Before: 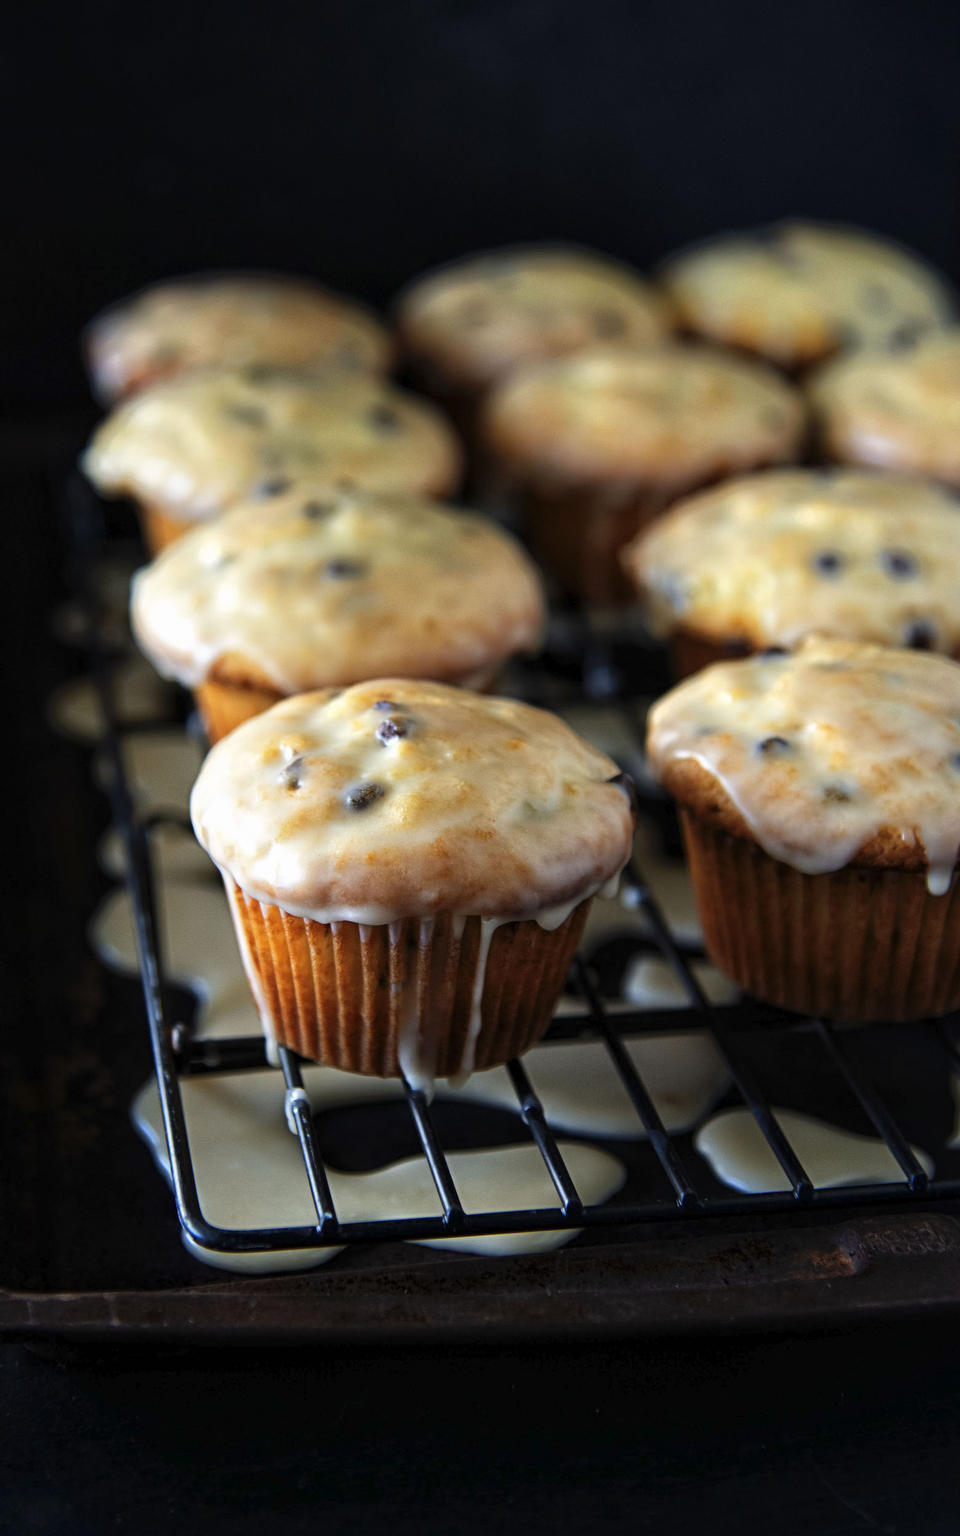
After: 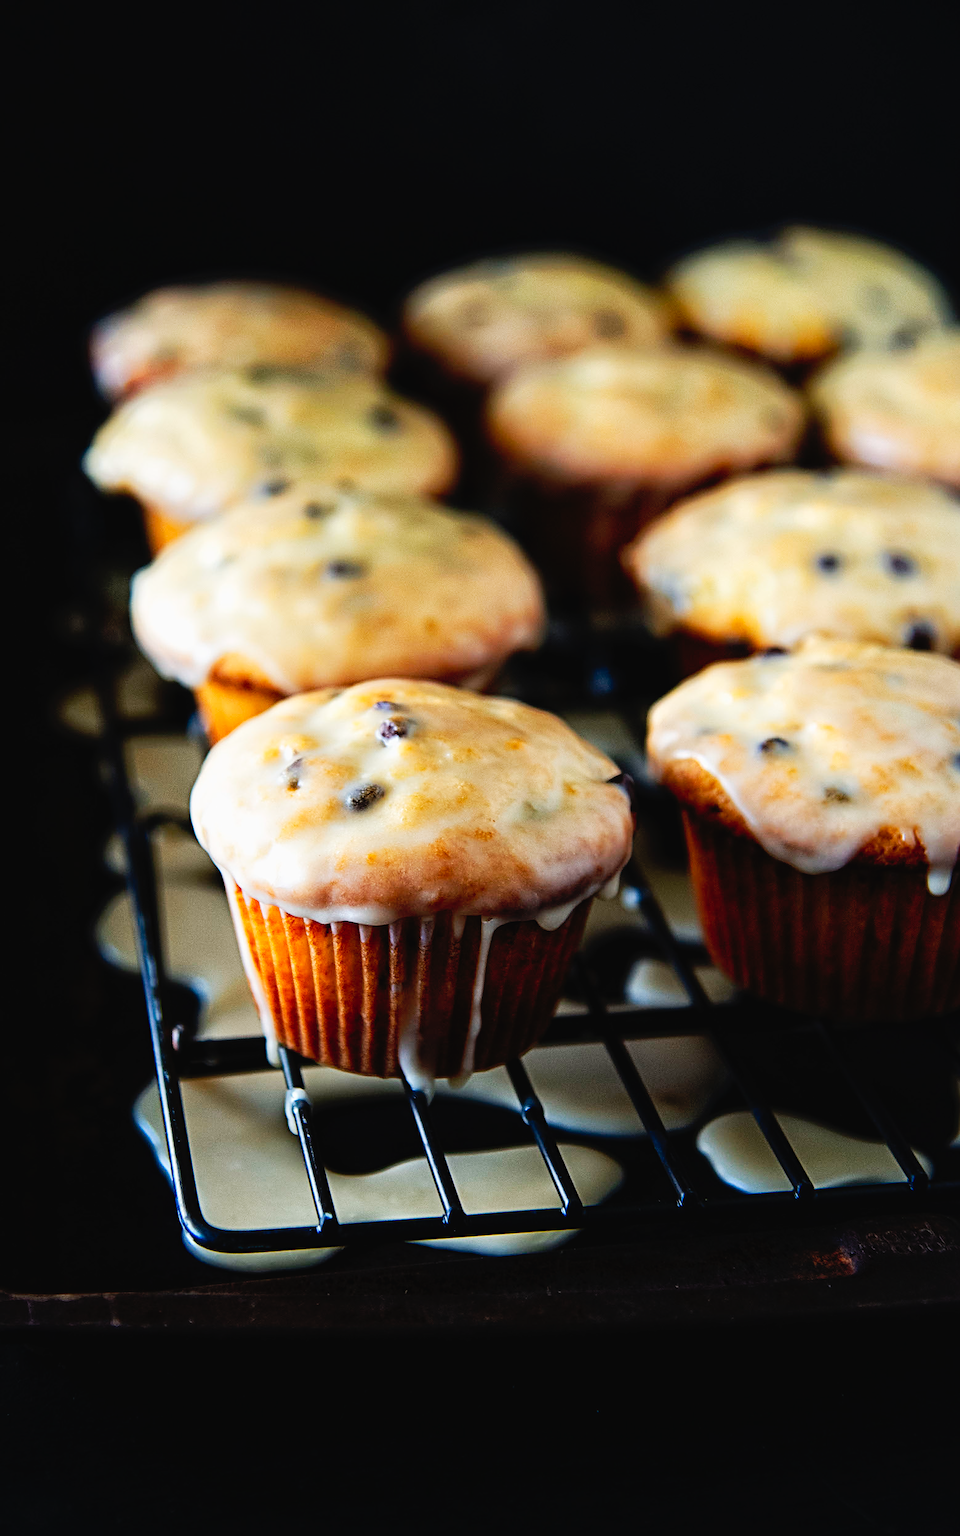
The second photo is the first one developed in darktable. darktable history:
sharpen: on, module defaults
tone curve: curves: ch0 [(0, 0.021) (0.148, 0.076) (0.232, 0.191) (0.398, 0.423) (0.572, 0.672) (0.705, 0.812) (0.877, 0.931) (0.99, 0.987)]; ch1 [(0, 0) (0.377, 0.325) (0.493, 0.486) (0.508, 0.502) (0.515, 0.514) (0.554, 0.586) (0.623, 0.658) (0.701, 0.704) (0.778, 0.751) (1, 1)]; ch2 [(0, 0) (0.431, 0.398) (0.485, 0.486) (0.495, 0.498) (0.511, 0.507) (0.58, 0.66) (0.679, 0.757) (0.749, 0.829) (1, 0.991)], preserve colors none
